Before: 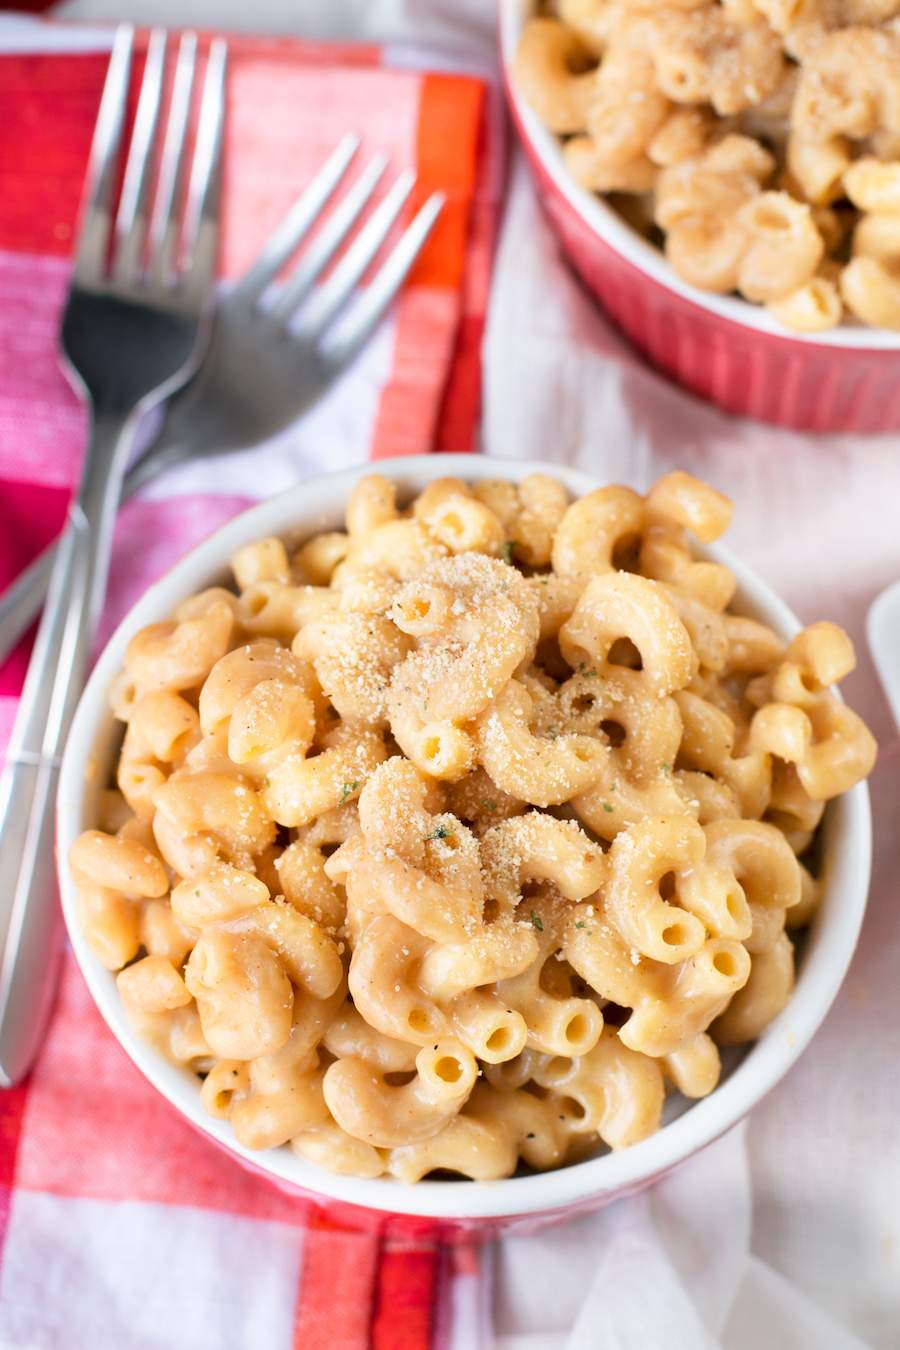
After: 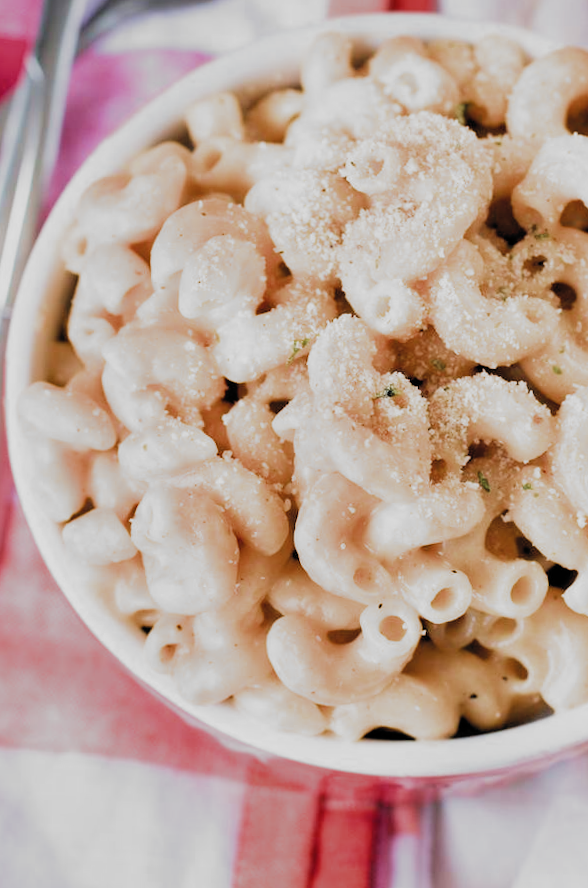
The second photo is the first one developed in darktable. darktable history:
velvia: on, module defaults
crop and rotate: angle -1.17°, left 3.978%, top 32.161%, right 28.686%
filmic rgb: black relative exposure -5.04 EV, white relative exposure 3.99 EV, threshold 2.96 EV, hardness 2.88, contrast 1.198, highlights saturation mix -28.65%, add noise in highlights 0.002, preserve chrominance max RGB, color science v3 (2019), use custom middle-gray values true, contrast in highlights soft, enable highlight reconstruction true
